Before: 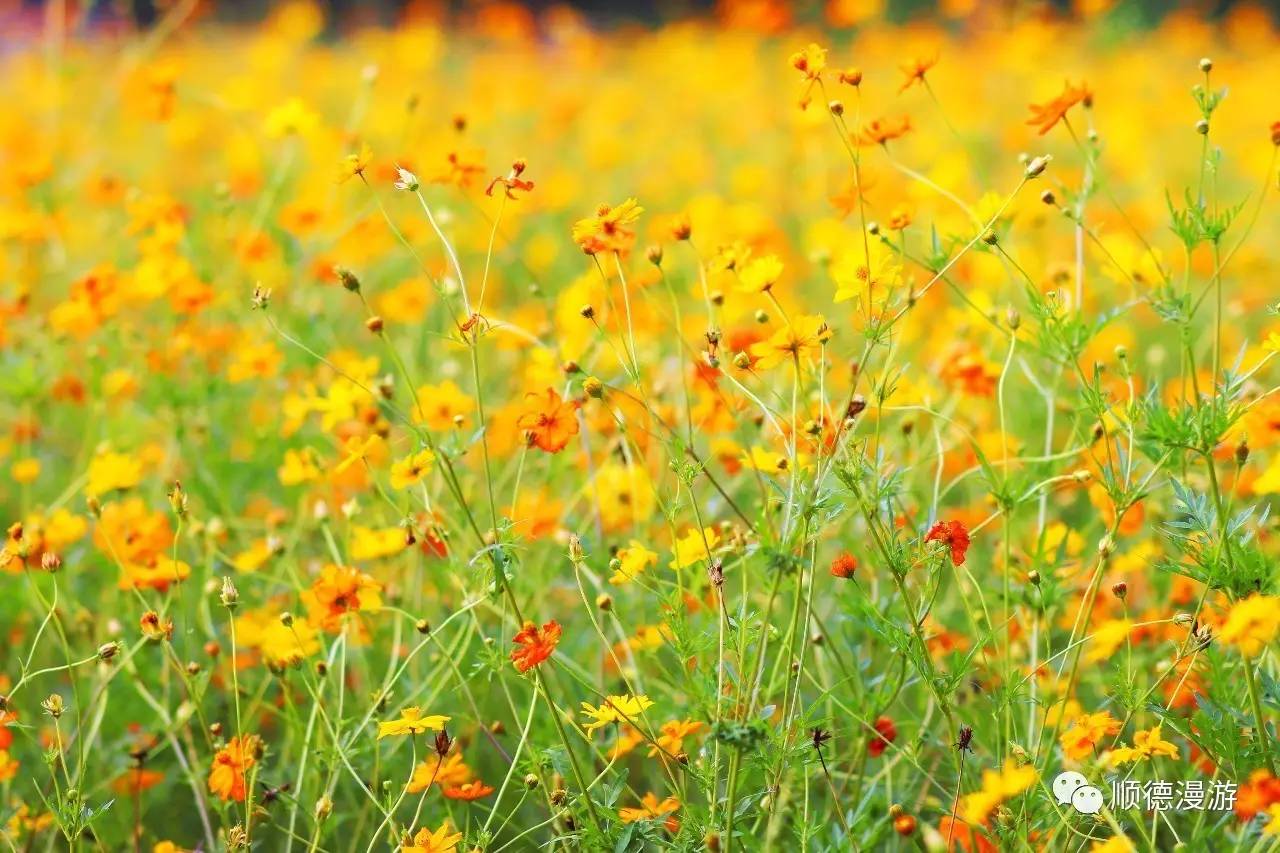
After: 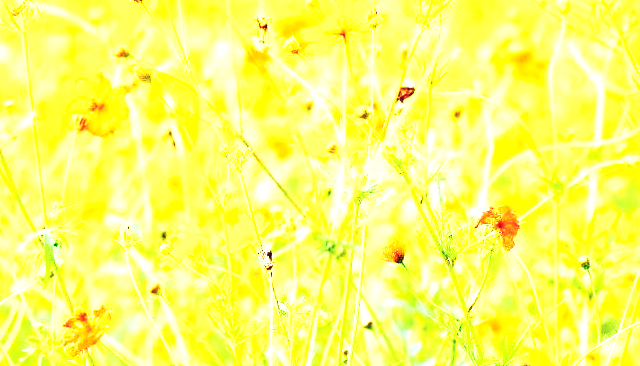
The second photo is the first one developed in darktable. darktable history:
shadows and highlights: radius 111.43, shadows 51.65, white point adjustment 9.15, highlights -2.74, soften with gaussian
crop: left 35.175%, top 37.017%, right 14.815%, bottom 20.052%
contrast brightness saturation: contrast 0.392, brightness 0.521
base curve: curves: ch0 [(0, 0) (0.036, 0.01) (0.123, 0.254) (0.258, 0.504) (0.507, 0.748) (1, 1)], preserve colors none
